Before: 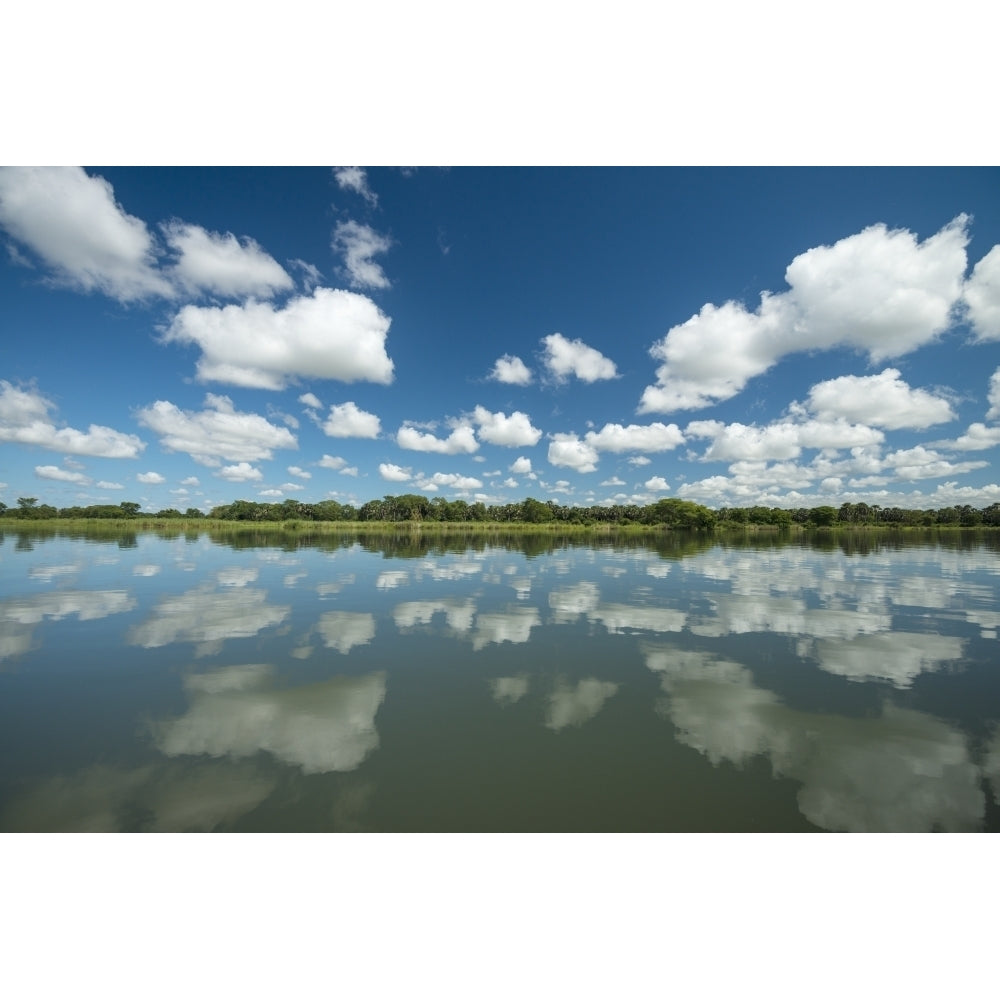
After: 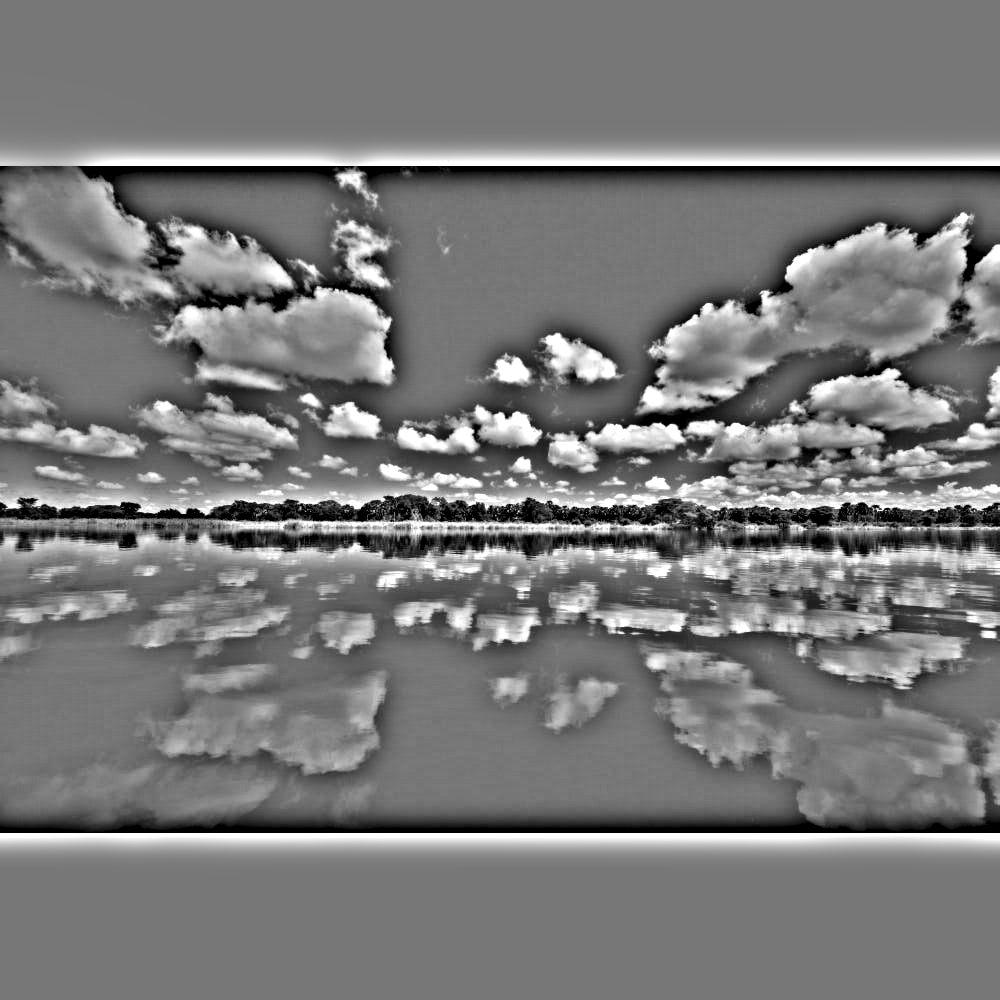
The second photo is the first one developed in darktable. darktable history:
contrast equalizer: y [[0.511, 0.558, 0.631, 0.632, 0.559, 0.512], [0.5 ×6], [0.5 ×6], [0 ×6], [0 ×6]]
highpass: on, module defaults
